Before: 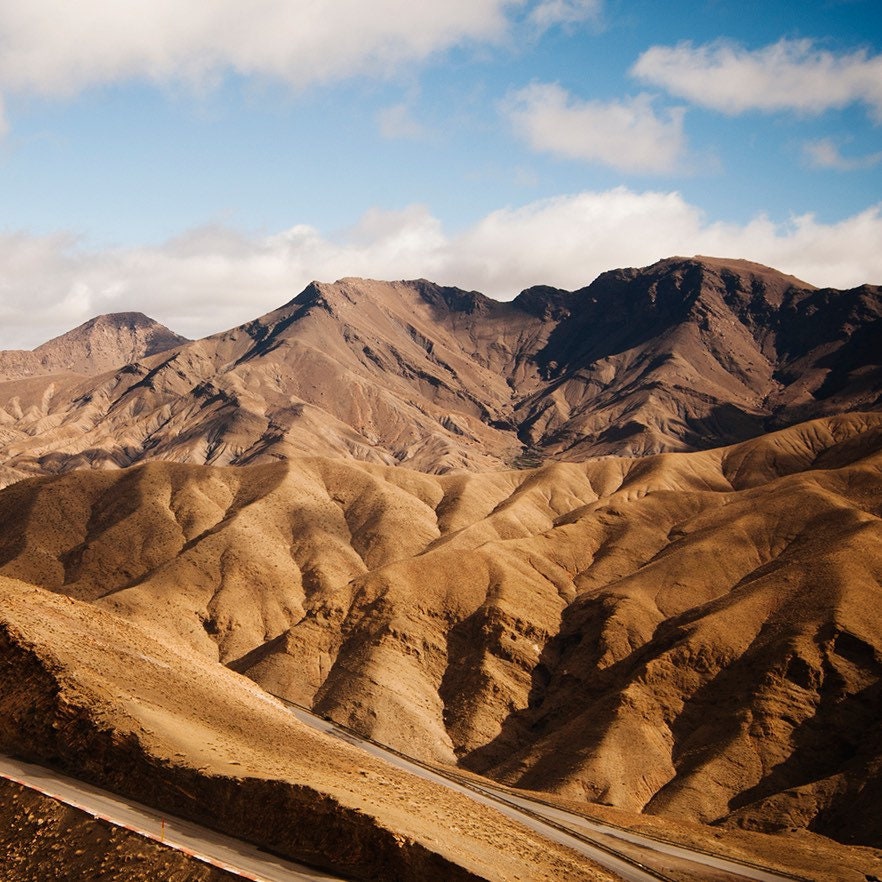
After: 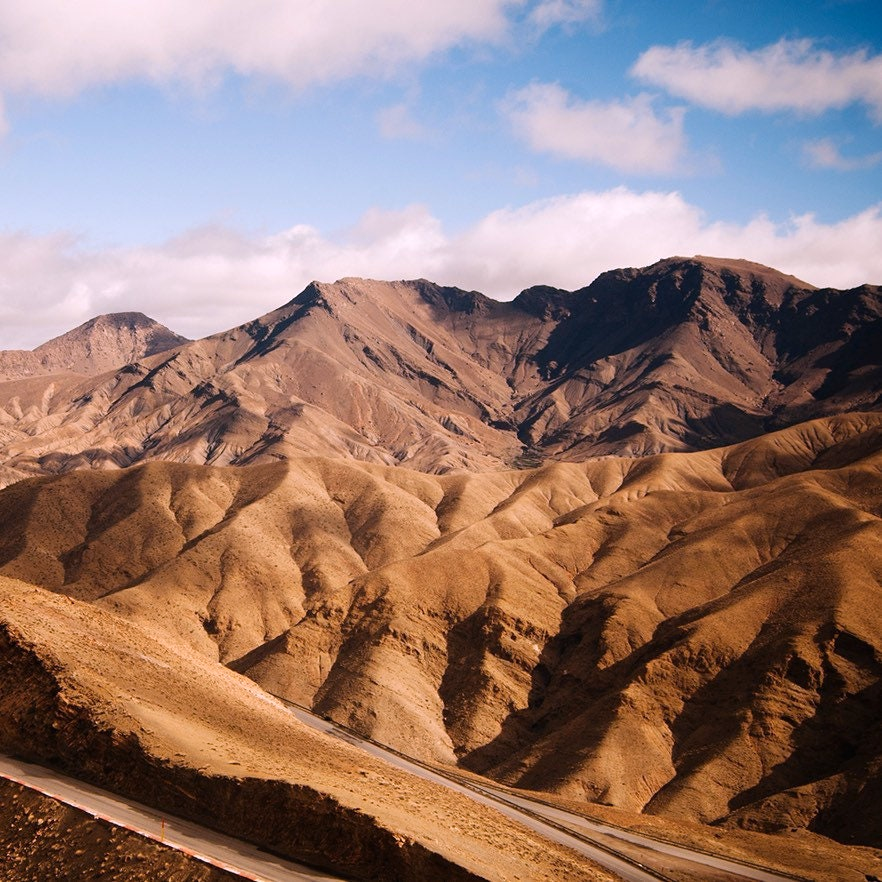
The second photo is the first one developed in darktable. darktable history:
white balance: red 1.05, blue 1.072
